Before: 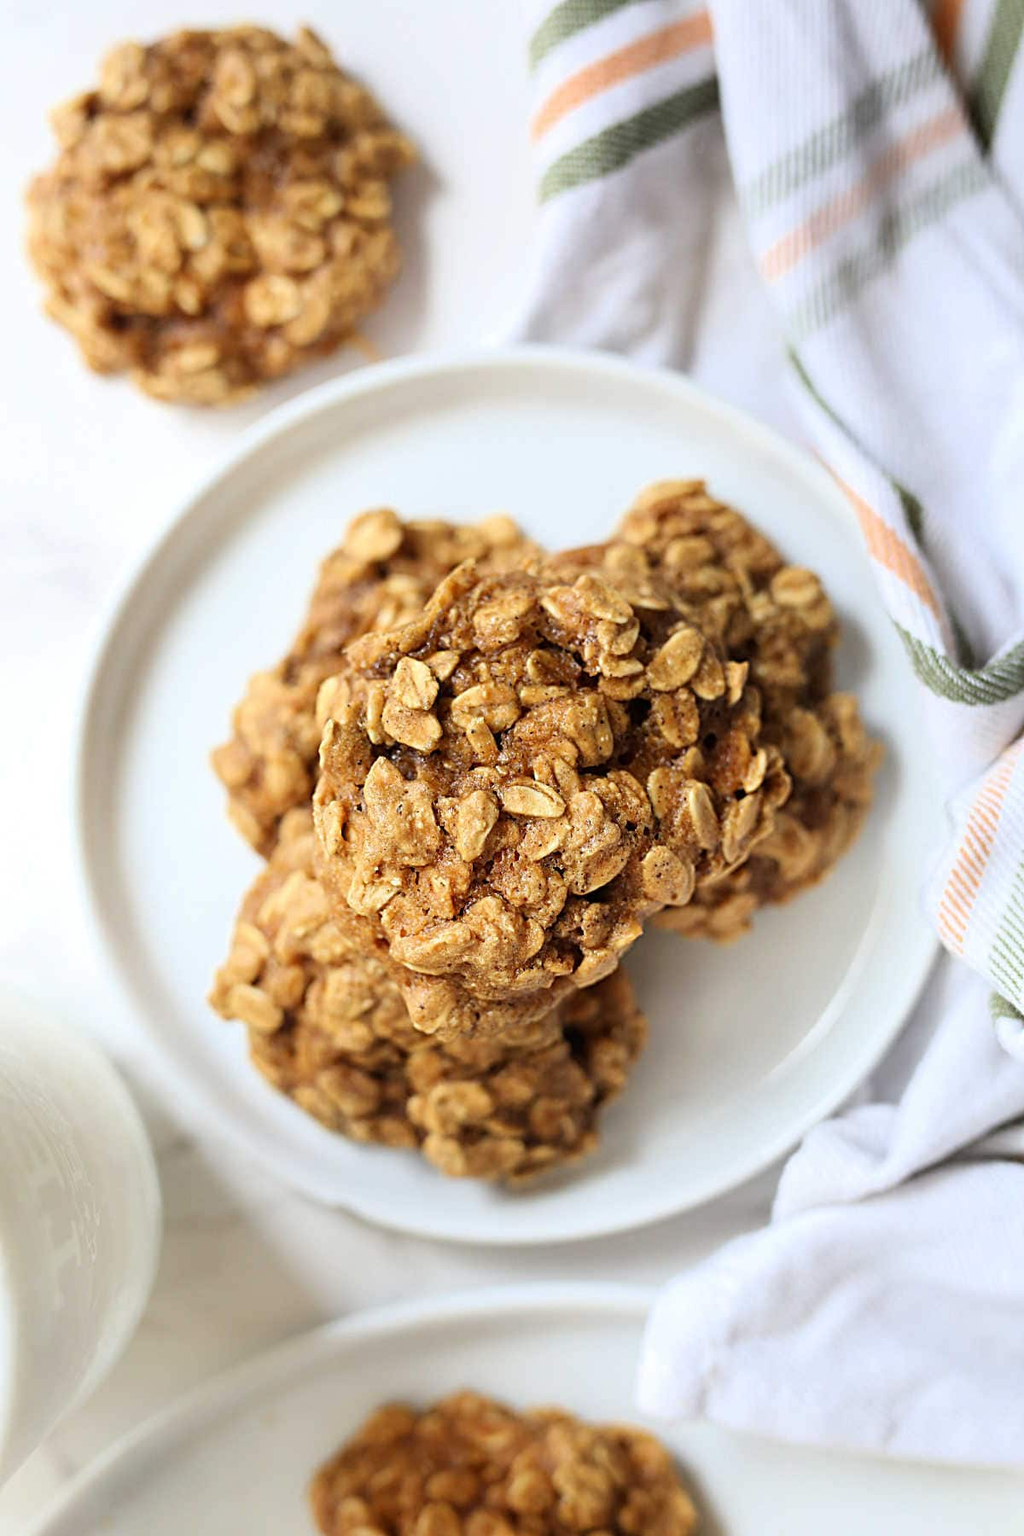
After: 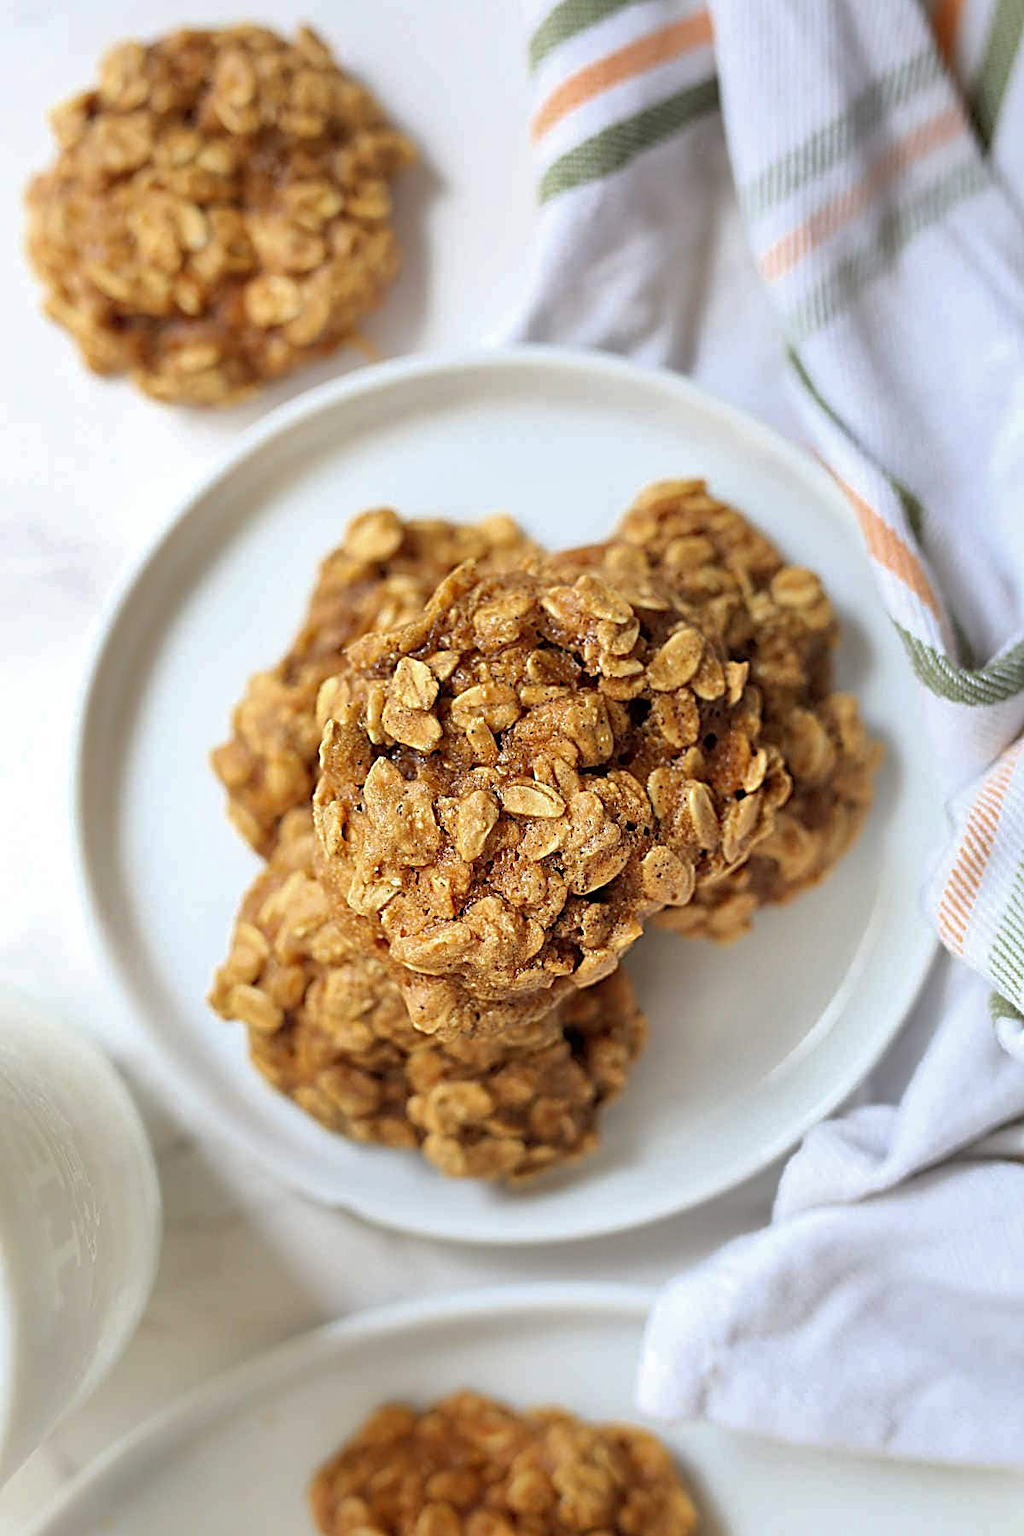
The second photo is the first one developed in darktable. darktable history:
exposure: black level correction 0.001, compensate highlight preservation false
shadows and highlights: on, module defaults
sharpen: on, module defaults
